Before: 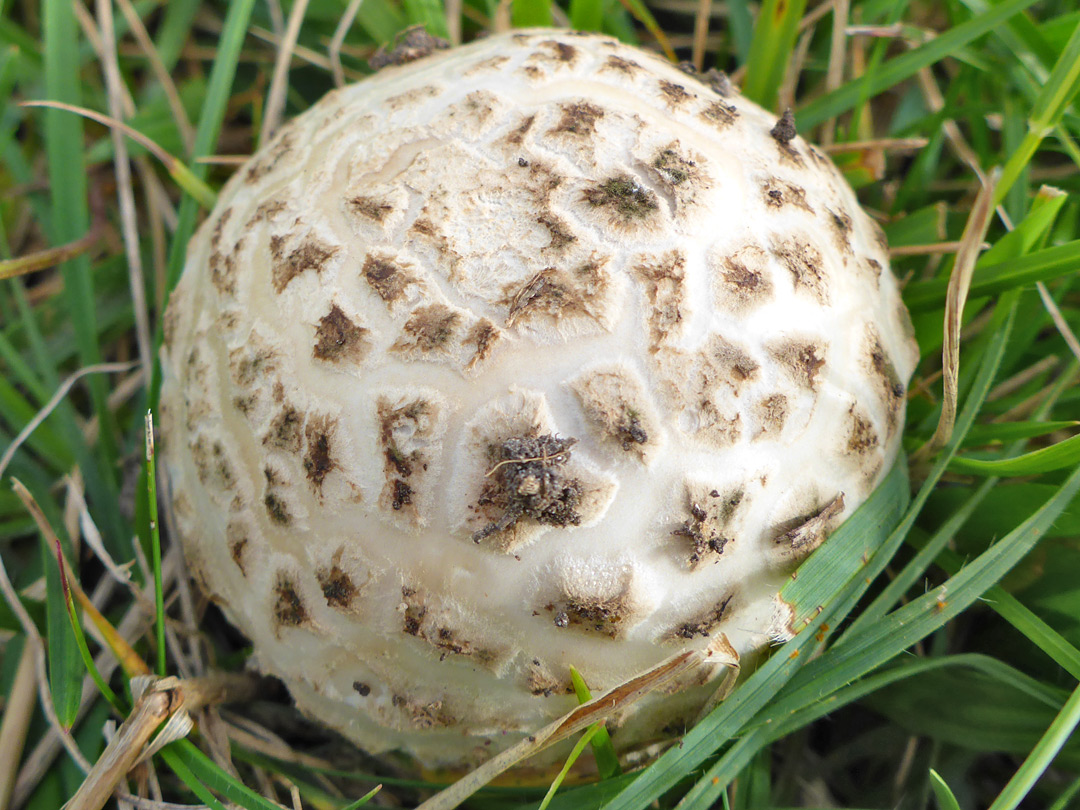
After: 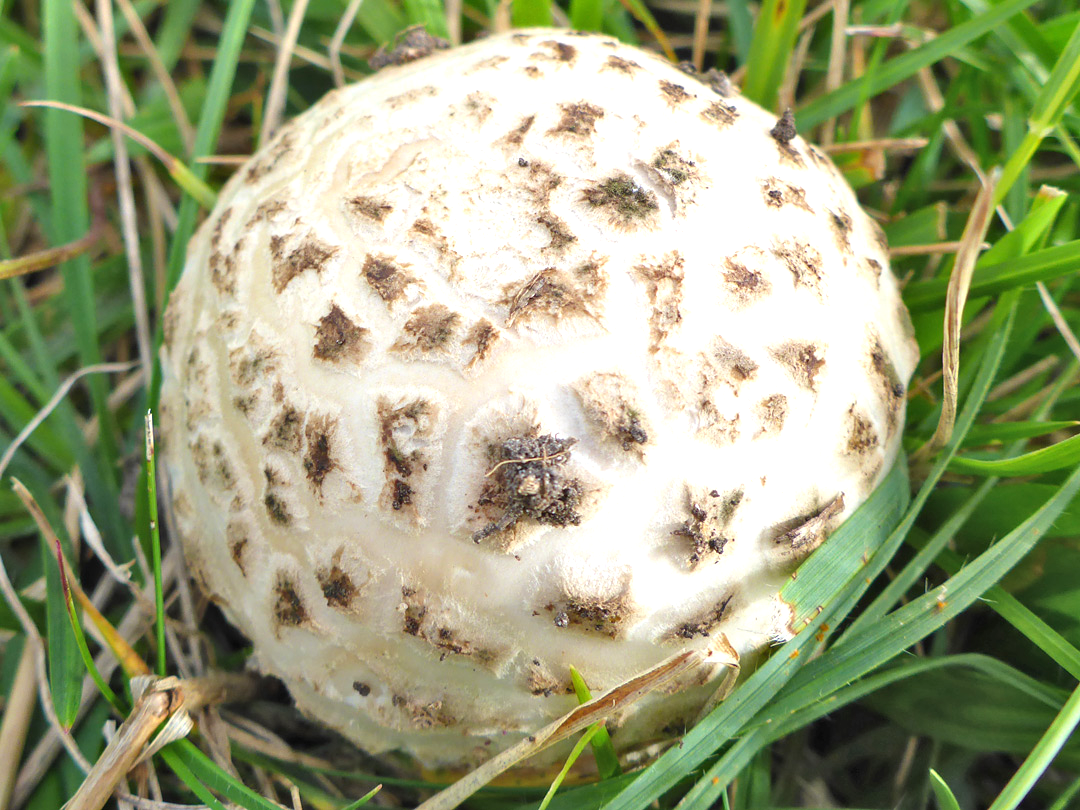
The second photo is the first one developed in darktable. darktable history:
exposure: black level correction 0, exposure 0.595 EV, compensate exposure bias true, compensate highlight preservation false
